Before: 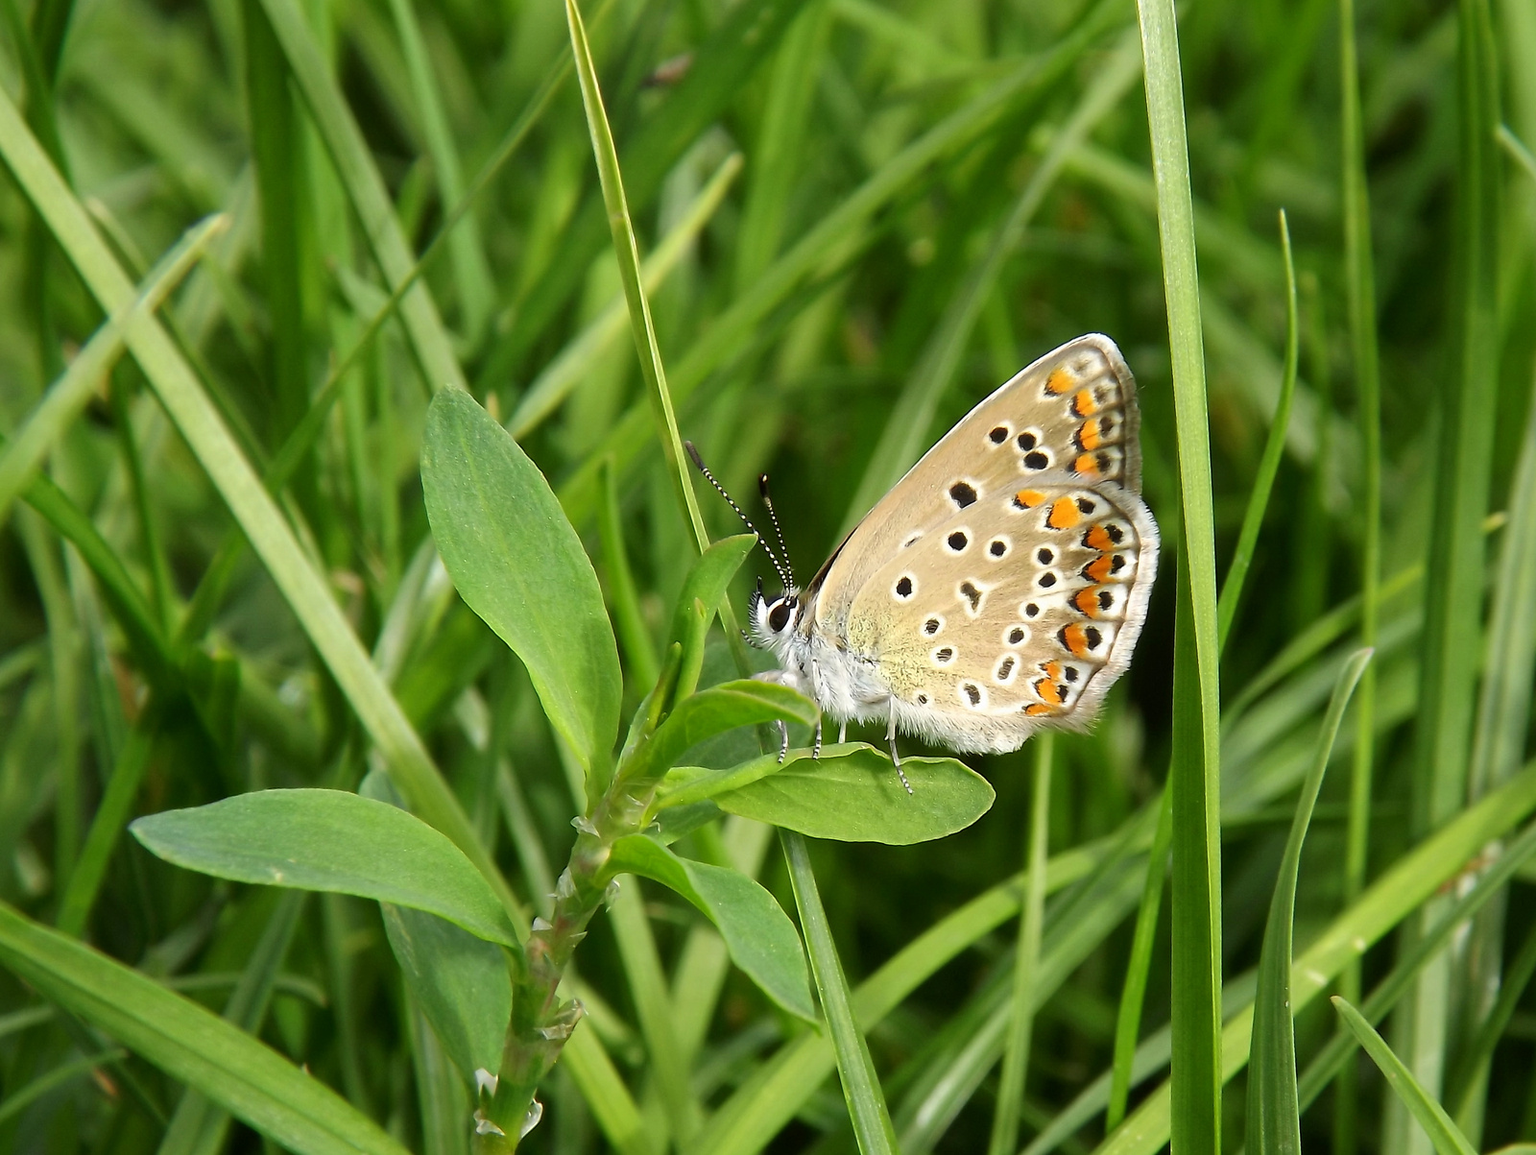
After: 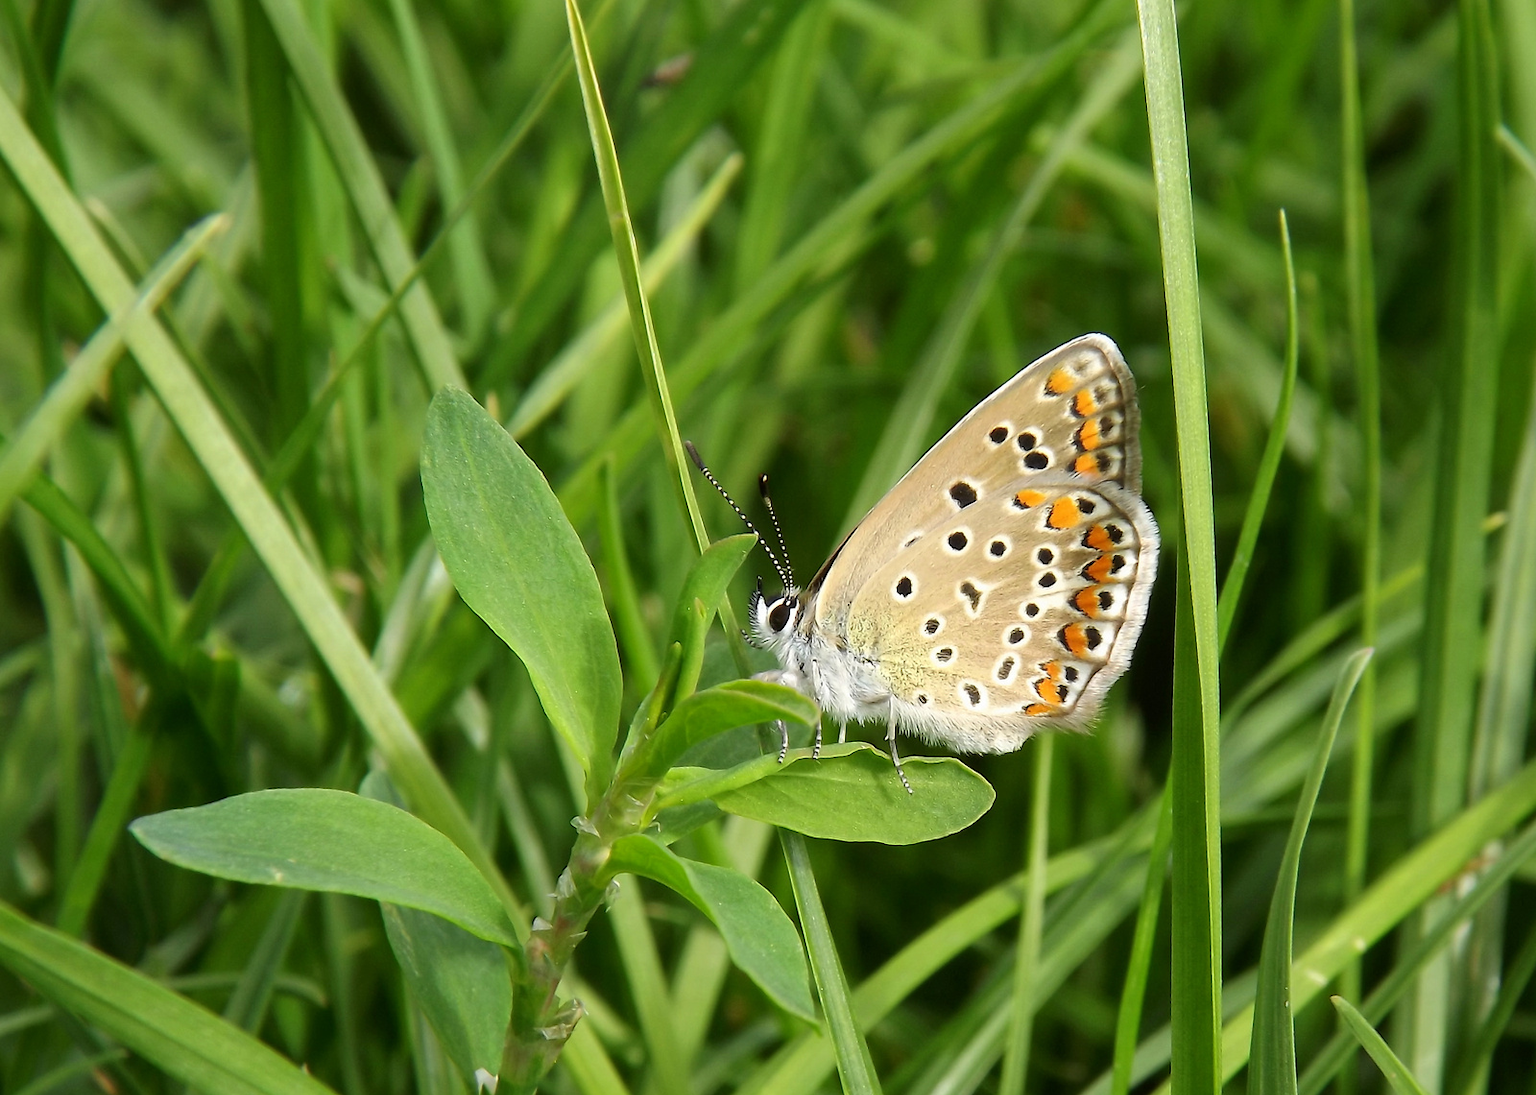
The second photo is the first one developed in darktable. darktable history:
crop and rotate: top 0.006%, bottom 5.088%
